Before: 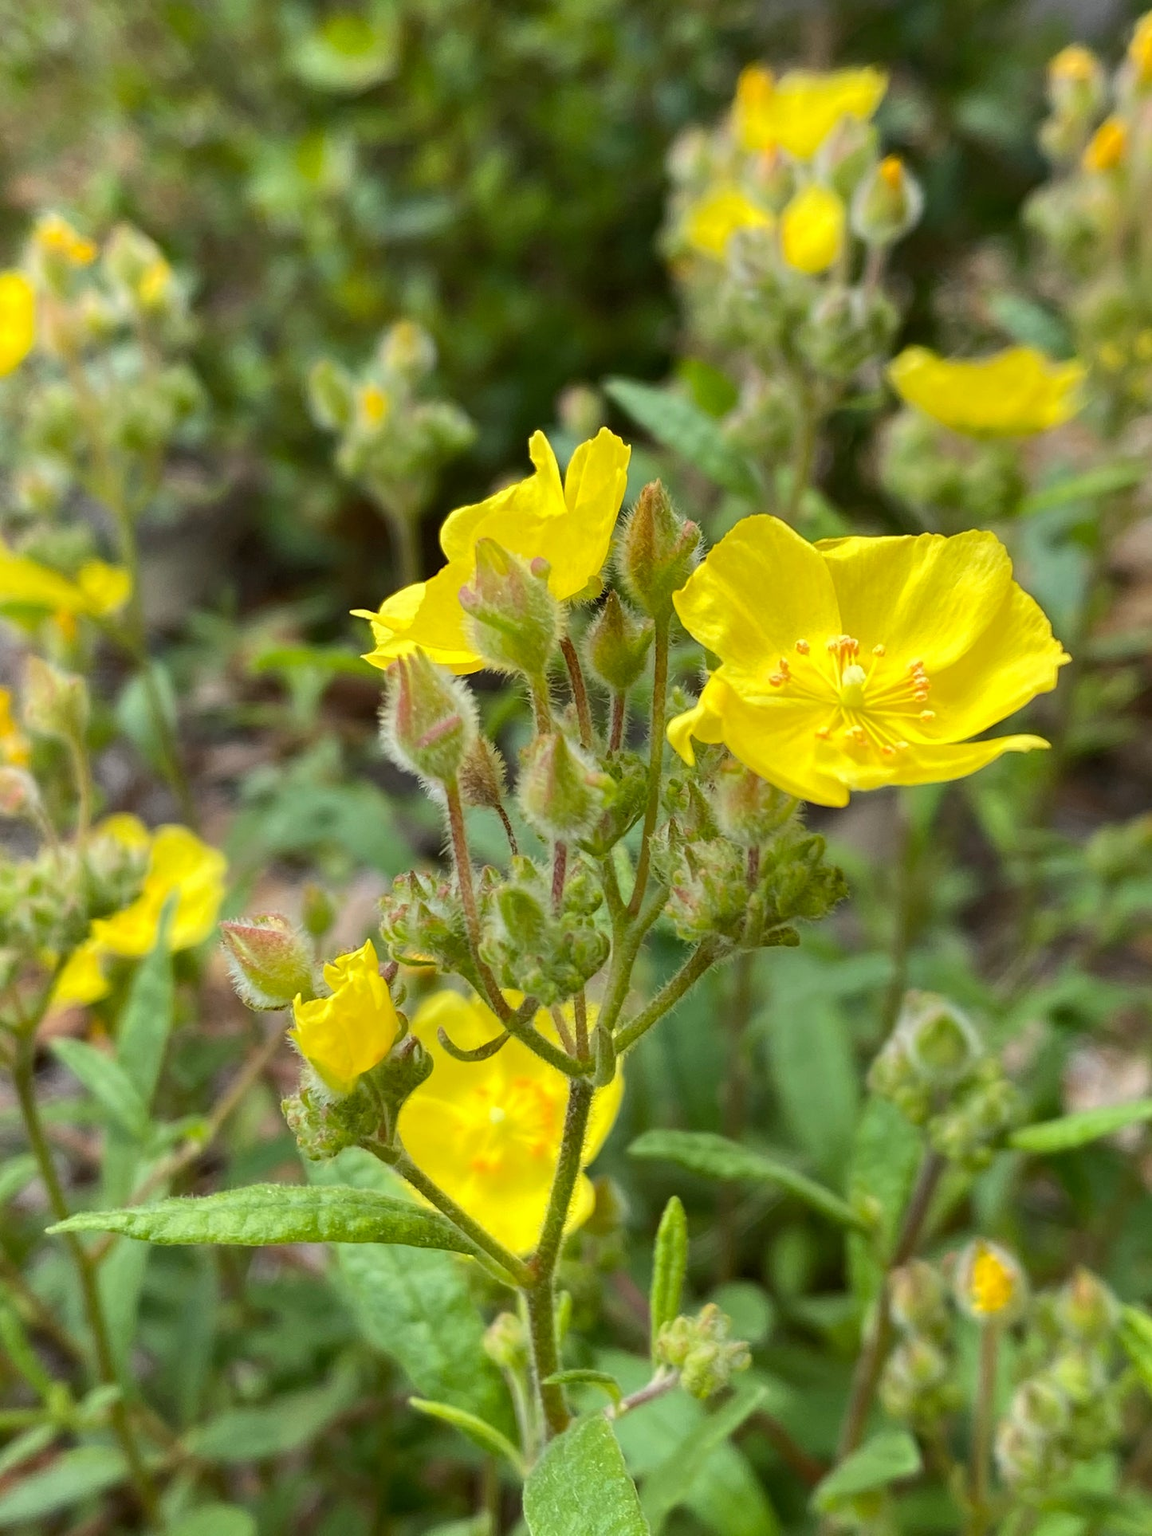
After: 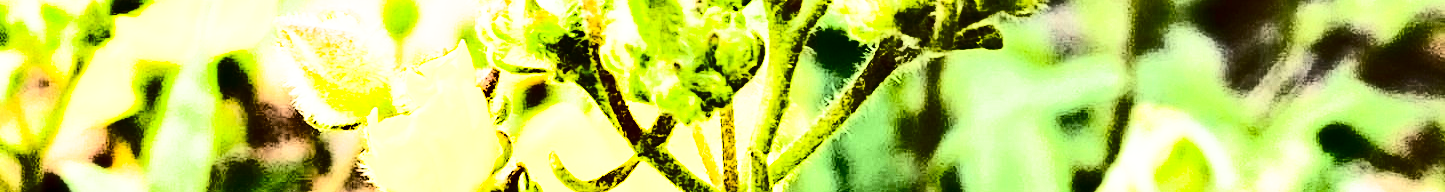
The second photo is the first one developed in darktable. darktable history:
contrast brightness saturation: contrast 0.93, brightness 0.2
graduated density: rotation -180°, offset 24.95
base curve: curves: ch0 [(0, 0) (0.012, 0.01) (0.073, 0.168) (0.31, 0.711) (0.645, 0.957) (1, 1)], preserve colors none
tone equalizer: -8 EV -0.75 EV, -7 EV -0.7 EV, -6 EV -0.6 EV, -5 EV -0.4 EV, -3 EV 0.4 EV, -2 EV 0.6 EV, -1 EV 0.7 EV, +0 EV 0.75 EV, edges refinement/feathering 500, mask exposure compensation -1.57 EV, preserve details no
crop and rotate: top 59.084%, bottom 30.916%
shadows and highlights: radius 108.52, shadows 40.68, highlights -72.88, low approximation 0.01, soften with gaussian
